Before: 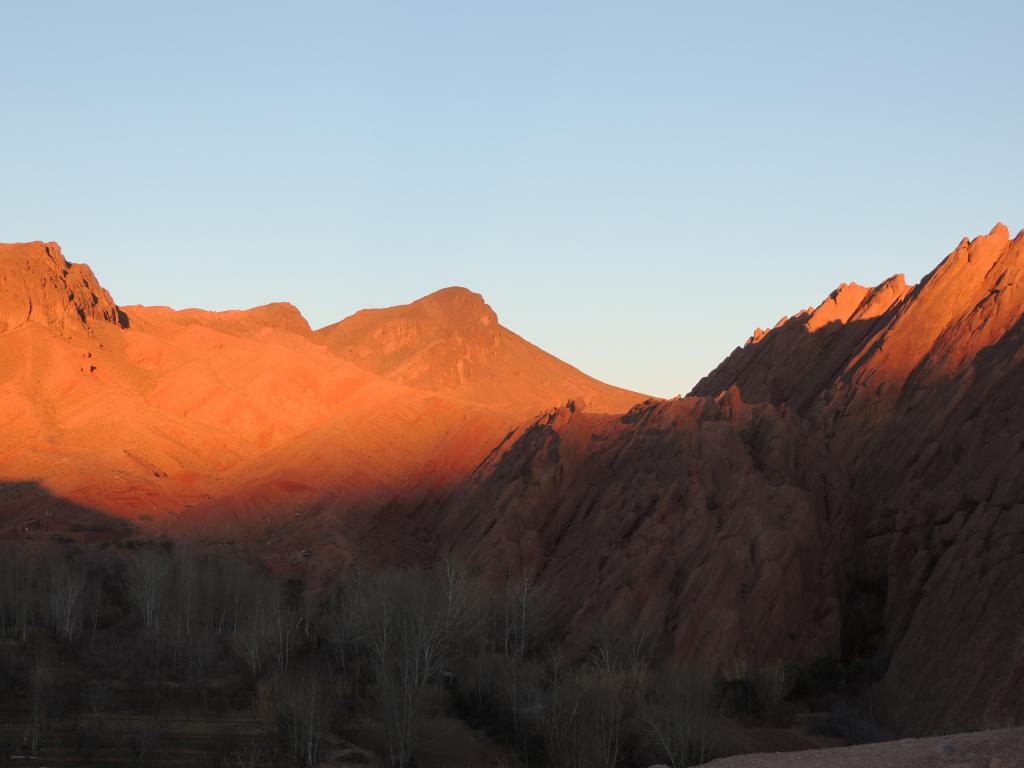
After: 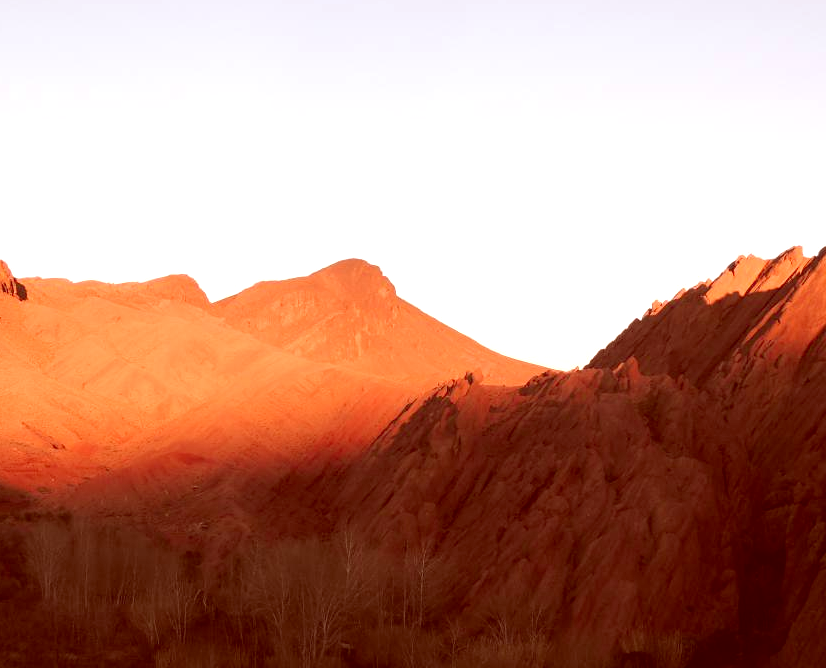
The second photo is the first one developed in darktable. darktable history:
exposure: exposure 0.669 EV, compensate highlight preservation false
color calibration: illuminant same as pipeline (D50), adaptation XYZ, x 0.346, y 0.359, temperature 5012.23 K
color correction: highlights a* 9.16, highlights b* 9.02, shadows a* 39.61, shadows b* 39.53, saturation 0.788
crop: left 9.994%, top 3.659%, right 9.293%, bottom 9.259%
